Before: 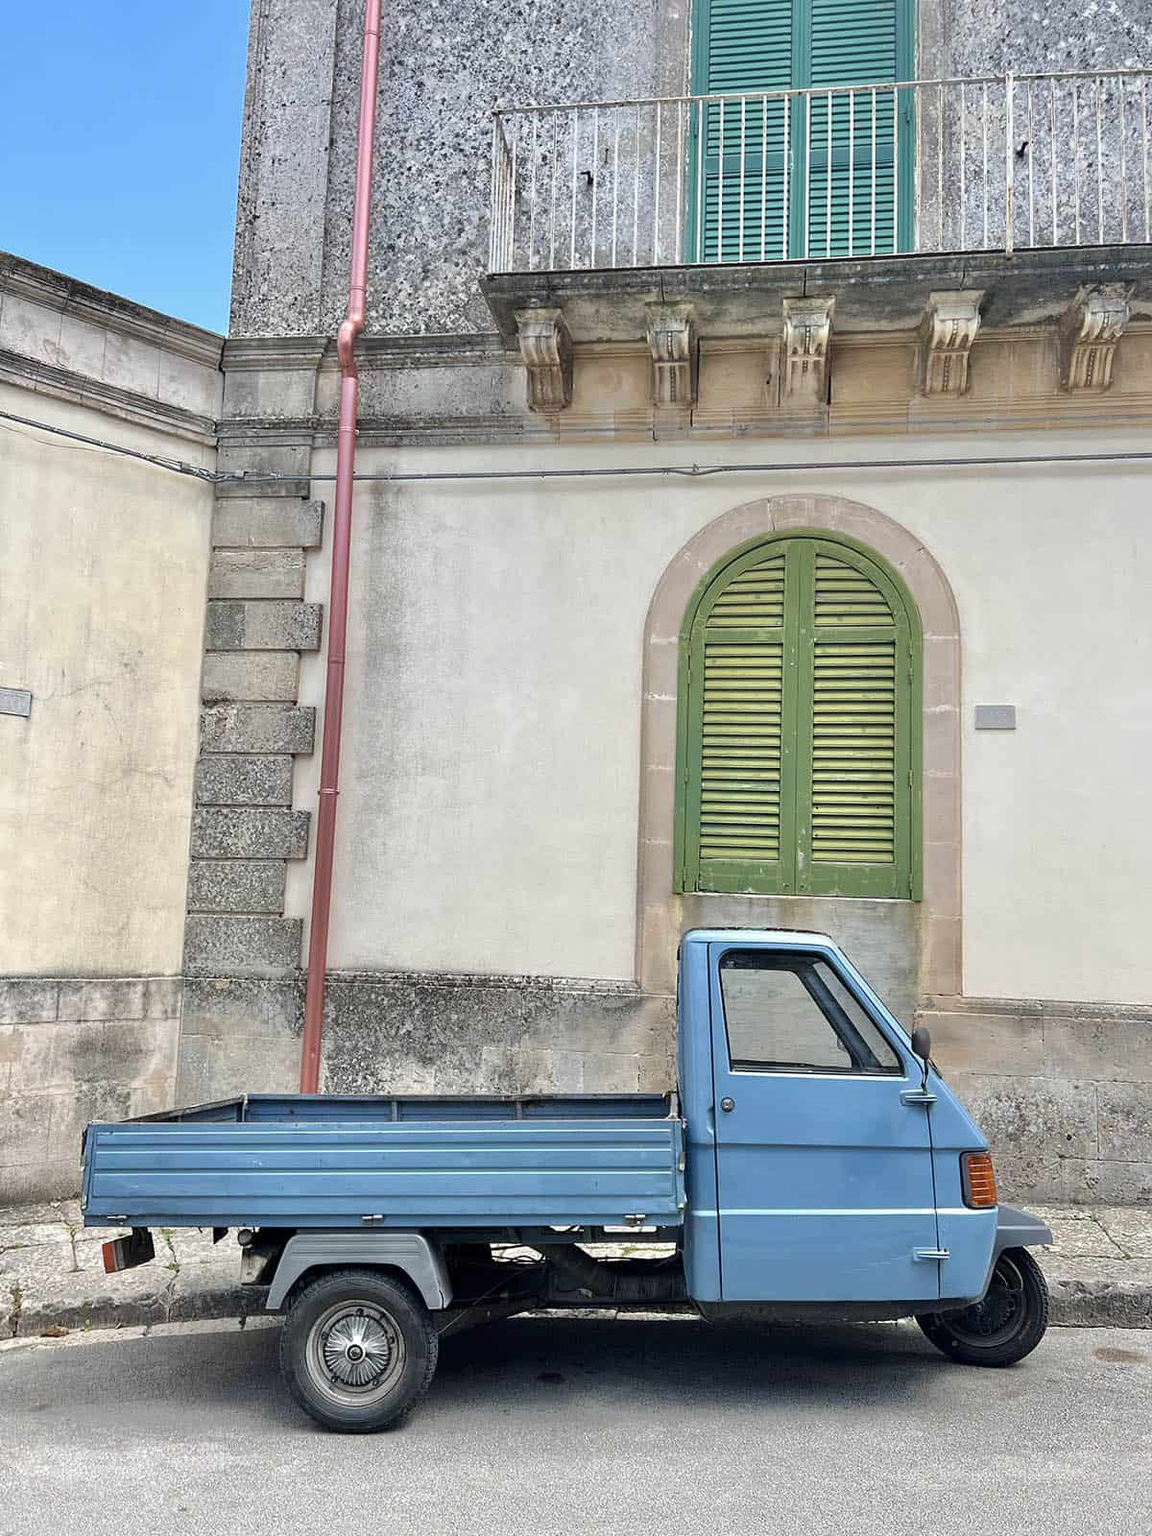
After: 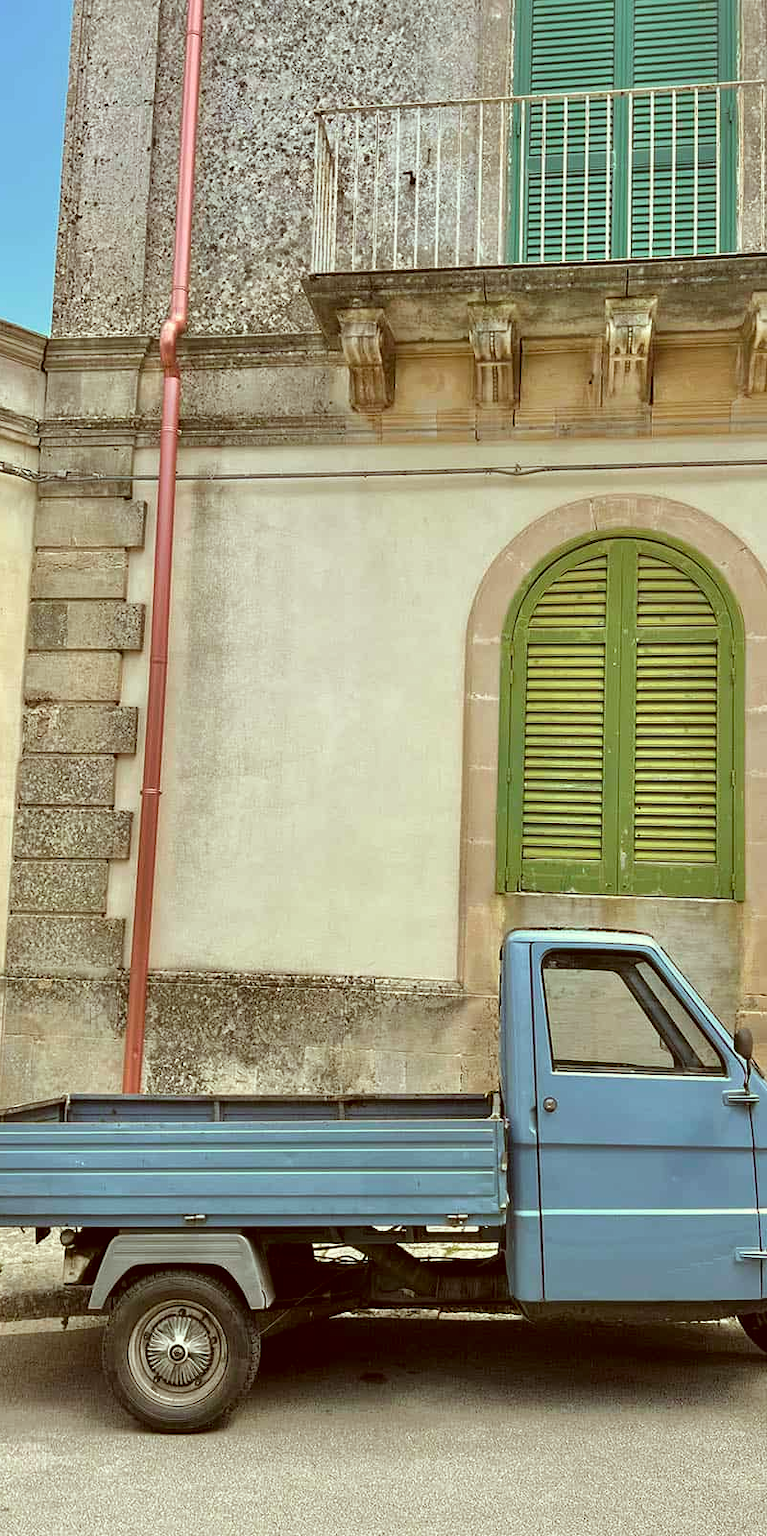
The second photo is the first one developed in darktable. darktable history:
crop: left 15.419%, right 17.914%
color correction: highlights a* -5.3, highlights b* 9.8, shadows a* 9.8, shadows b* 24.26
